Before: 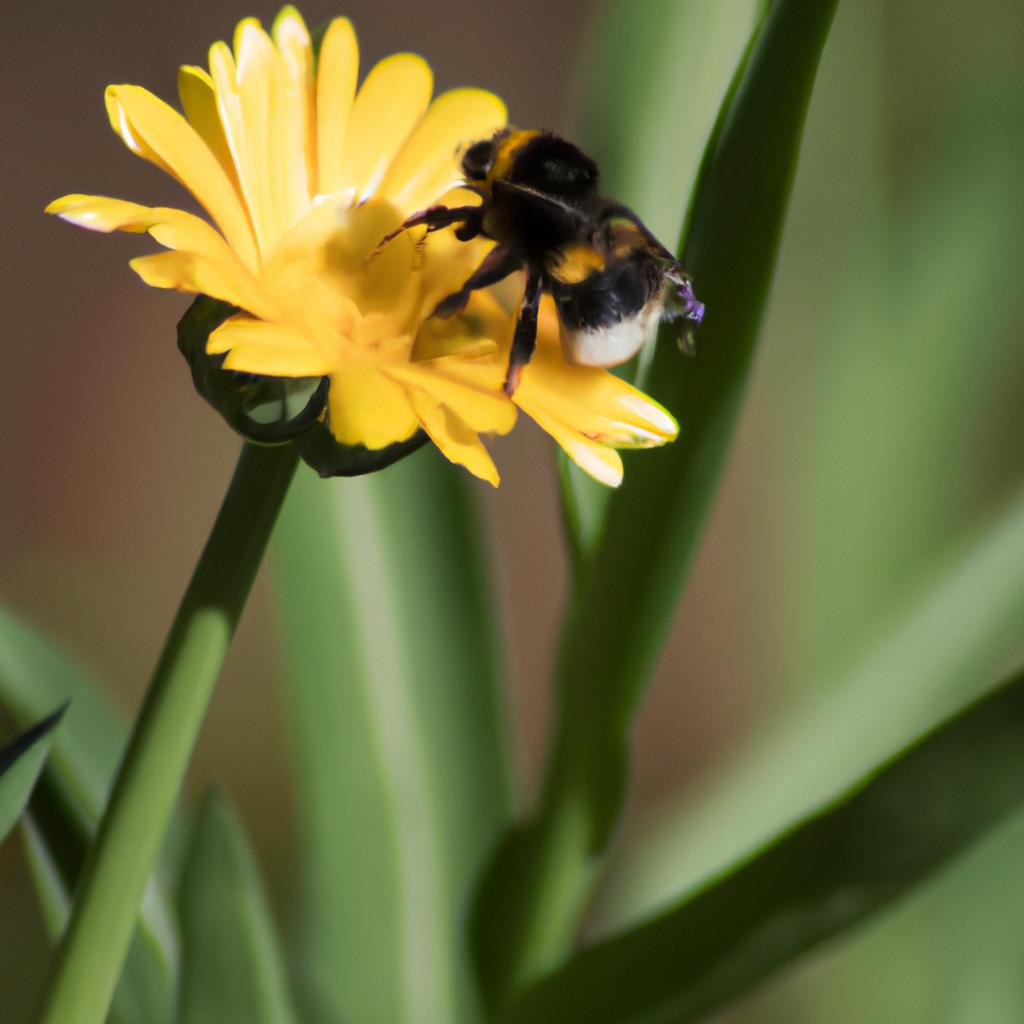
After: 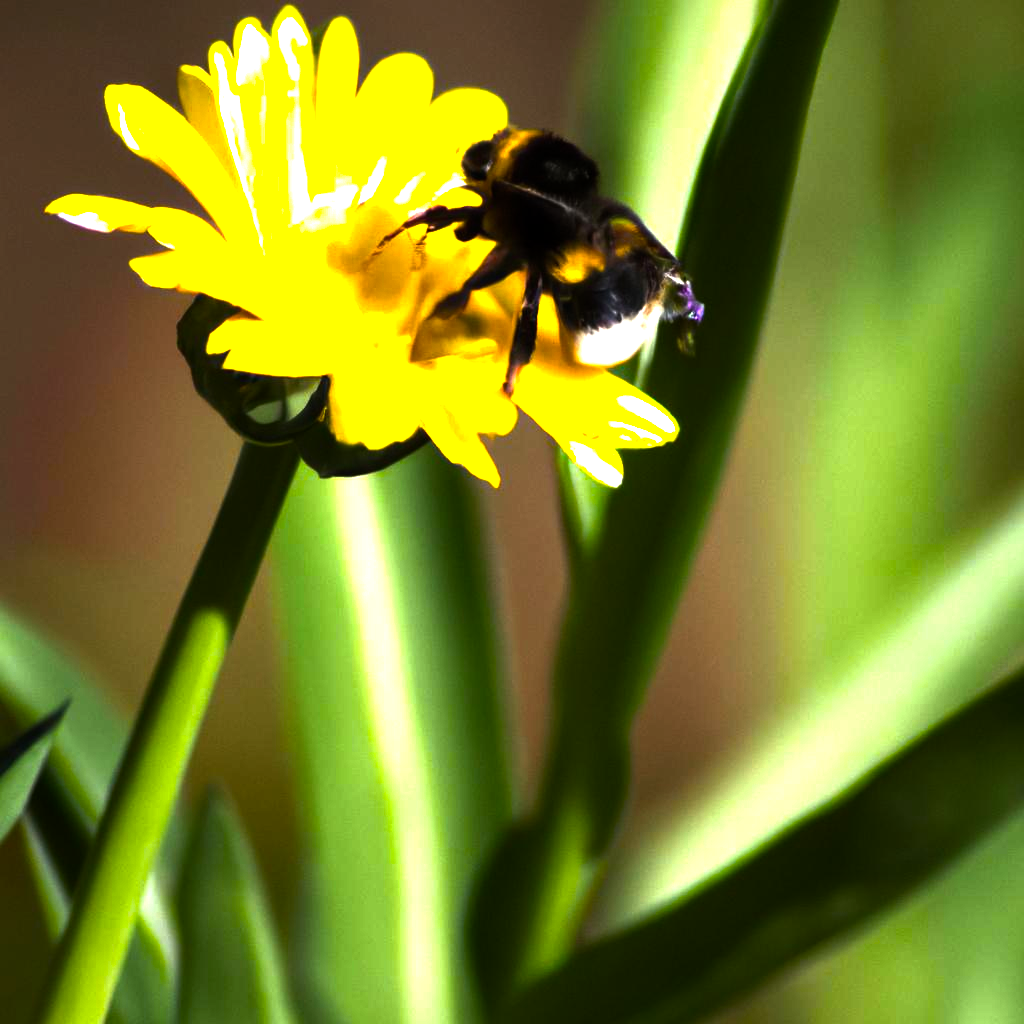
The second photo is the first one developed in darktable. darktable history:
color balance rgb: linear chroma grading › global chroma 14.526%, perceptual saturation grading › global saturation 30.542%, perceptual brilliance grading › highlights 74.271%, perceptual brilliance grading › shadows -30.266%, contrast 4.271%
